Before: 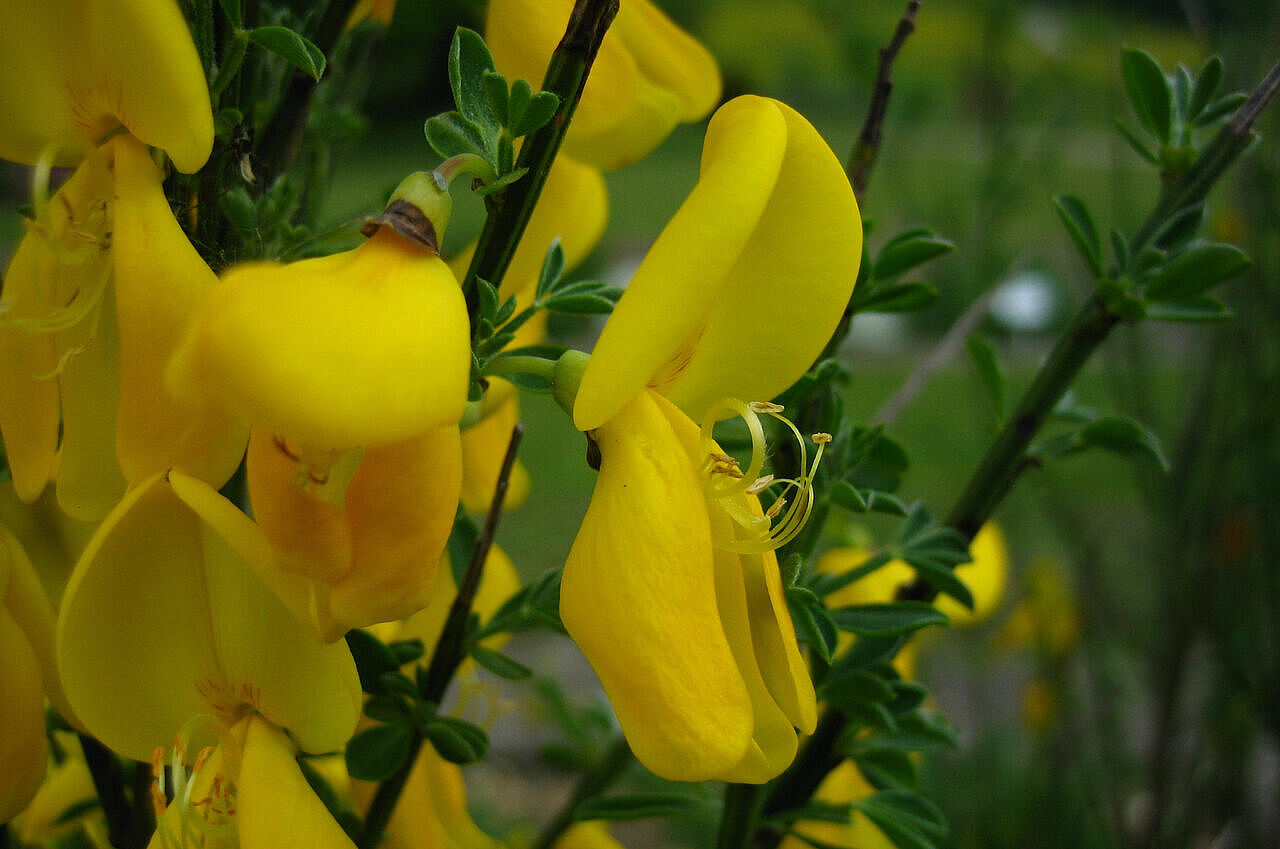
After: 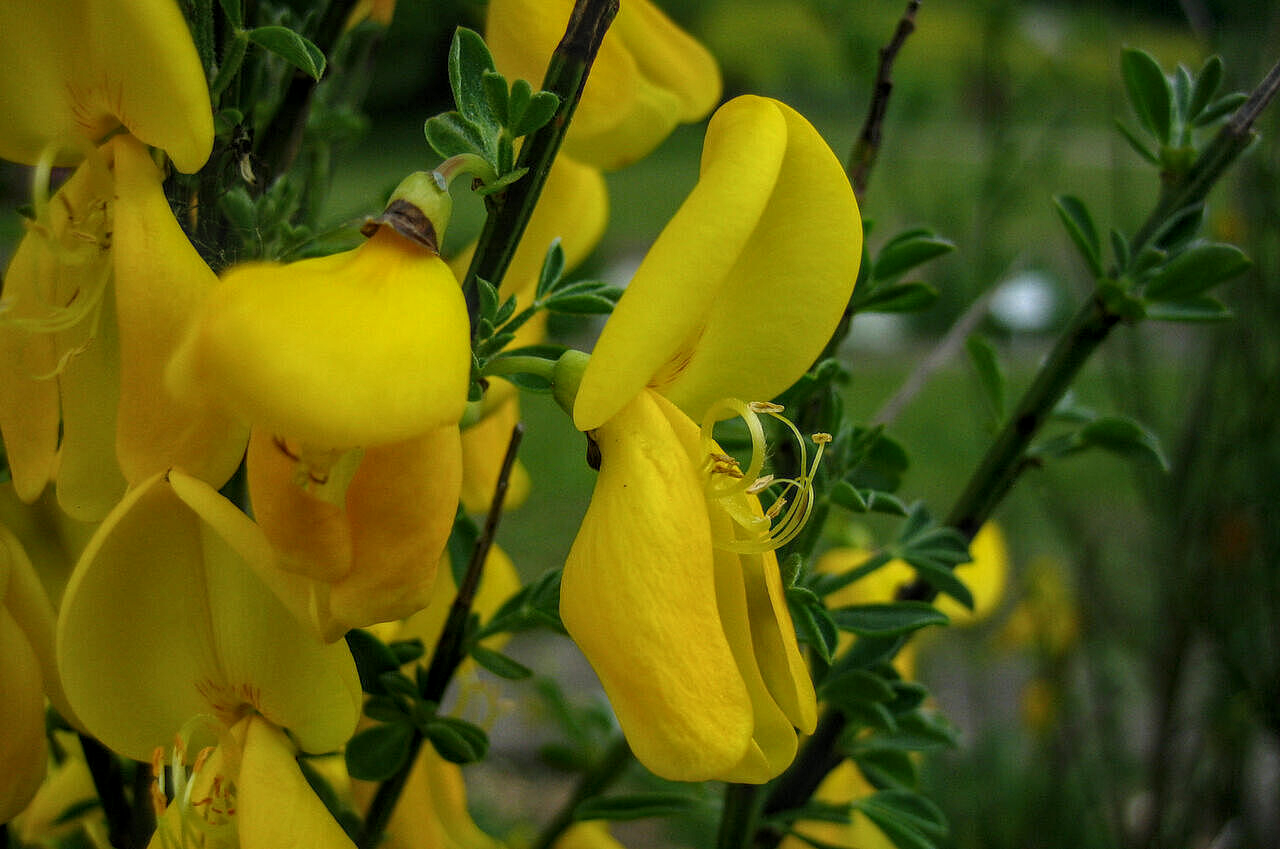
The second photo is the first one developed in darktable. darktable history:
local contrast: highlights 3%, shadows 3%, detail 133%
